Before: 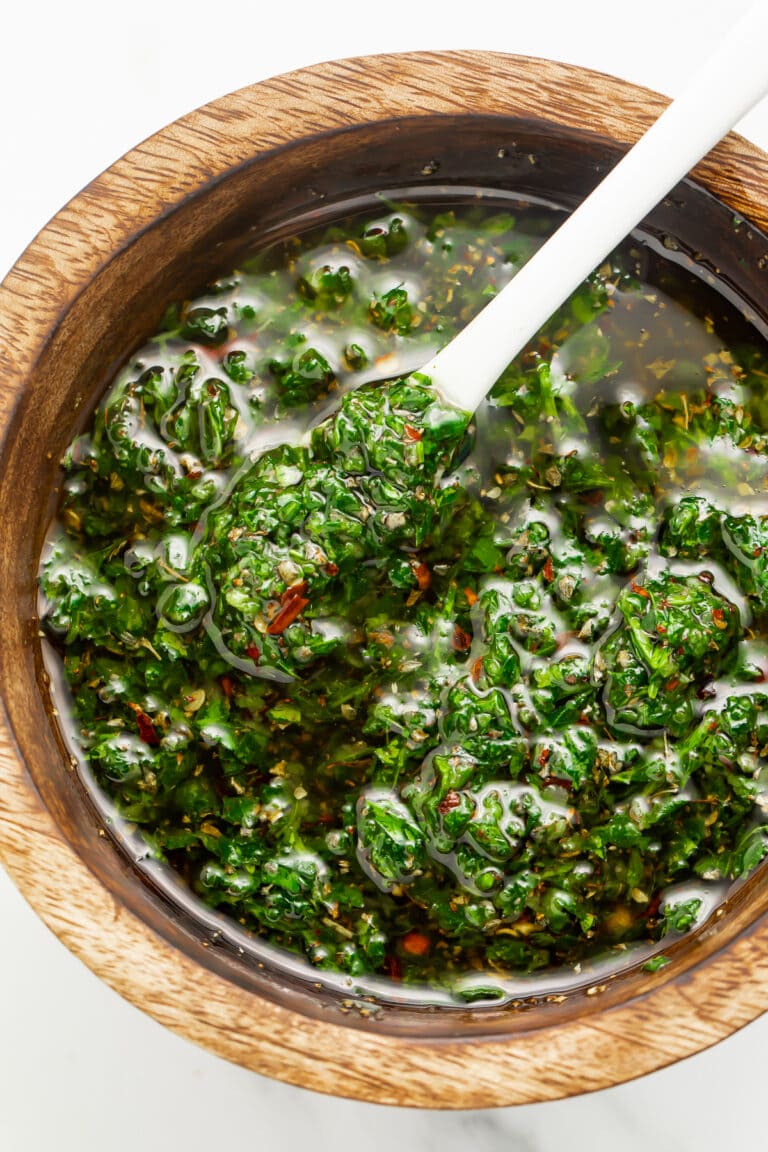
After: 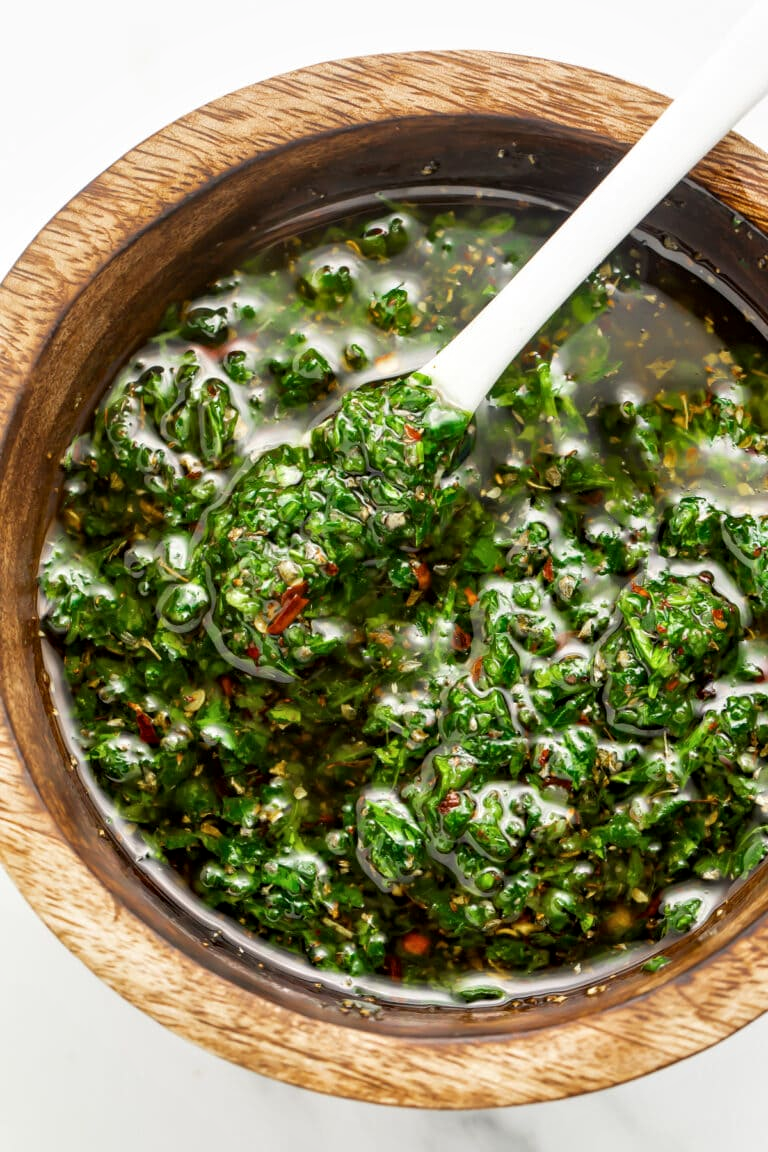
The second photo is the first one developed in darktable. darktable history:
contrast equalizer "[local contrast]": y [[0.509, 0.517, 0.523, 0.523, 0.517, 0.509], [0.5 ×6], [0.5 ×6], [0 ×6], [0 ×6]]
